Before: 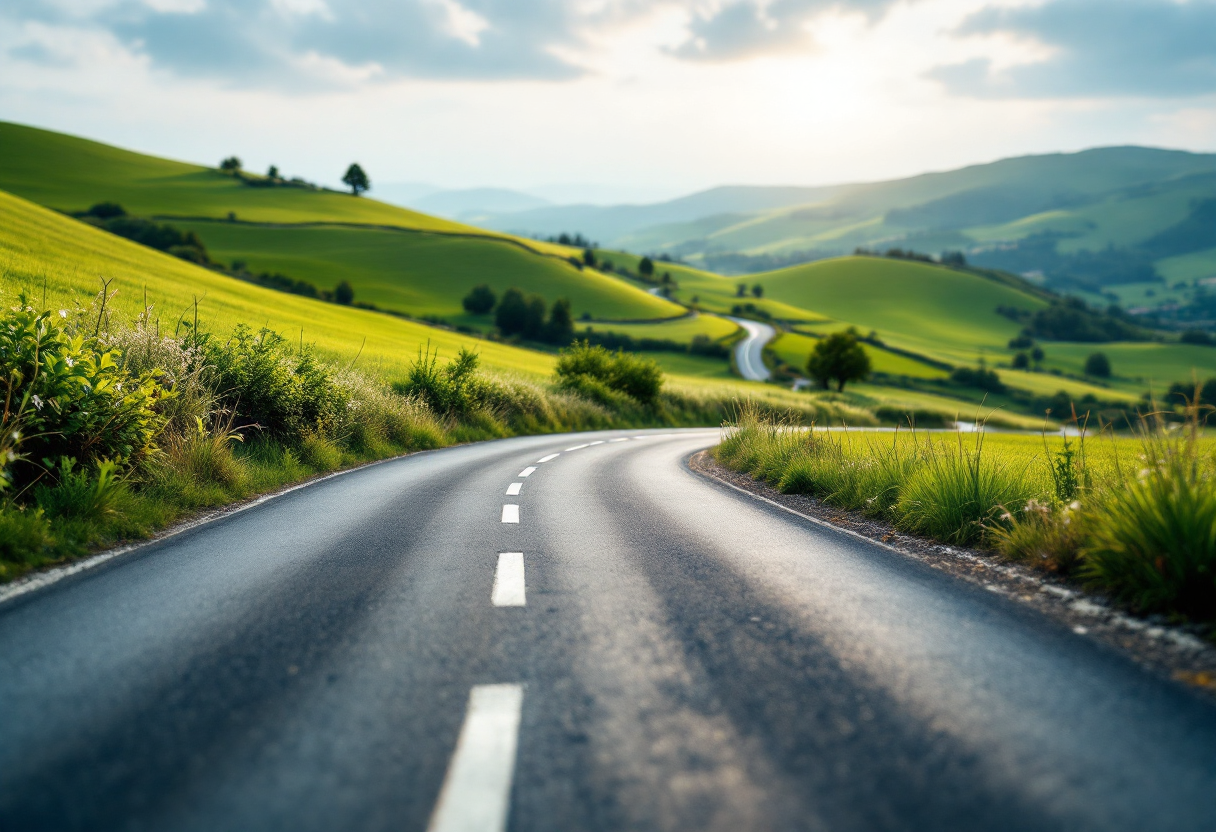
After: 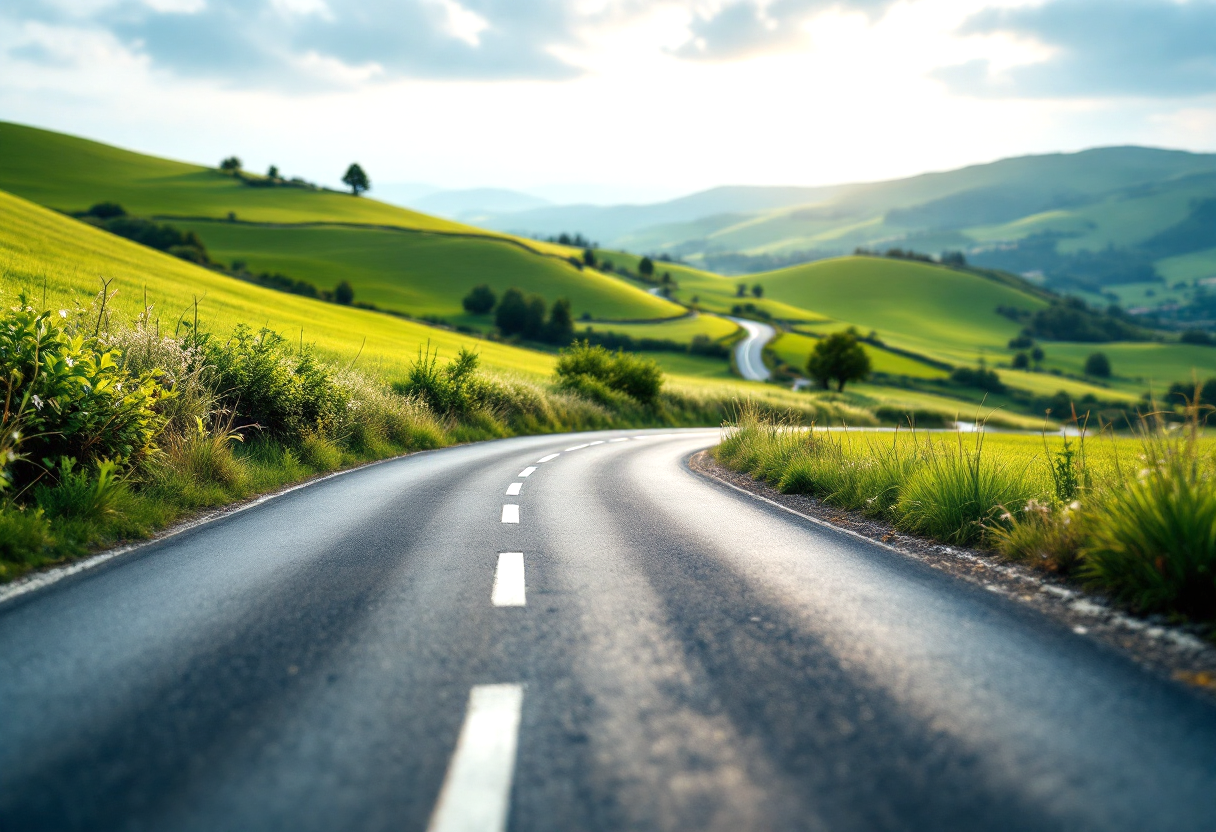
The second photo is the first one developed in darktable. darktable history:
exposure: exposure 0.288 EV, compensate highlight preservation false
